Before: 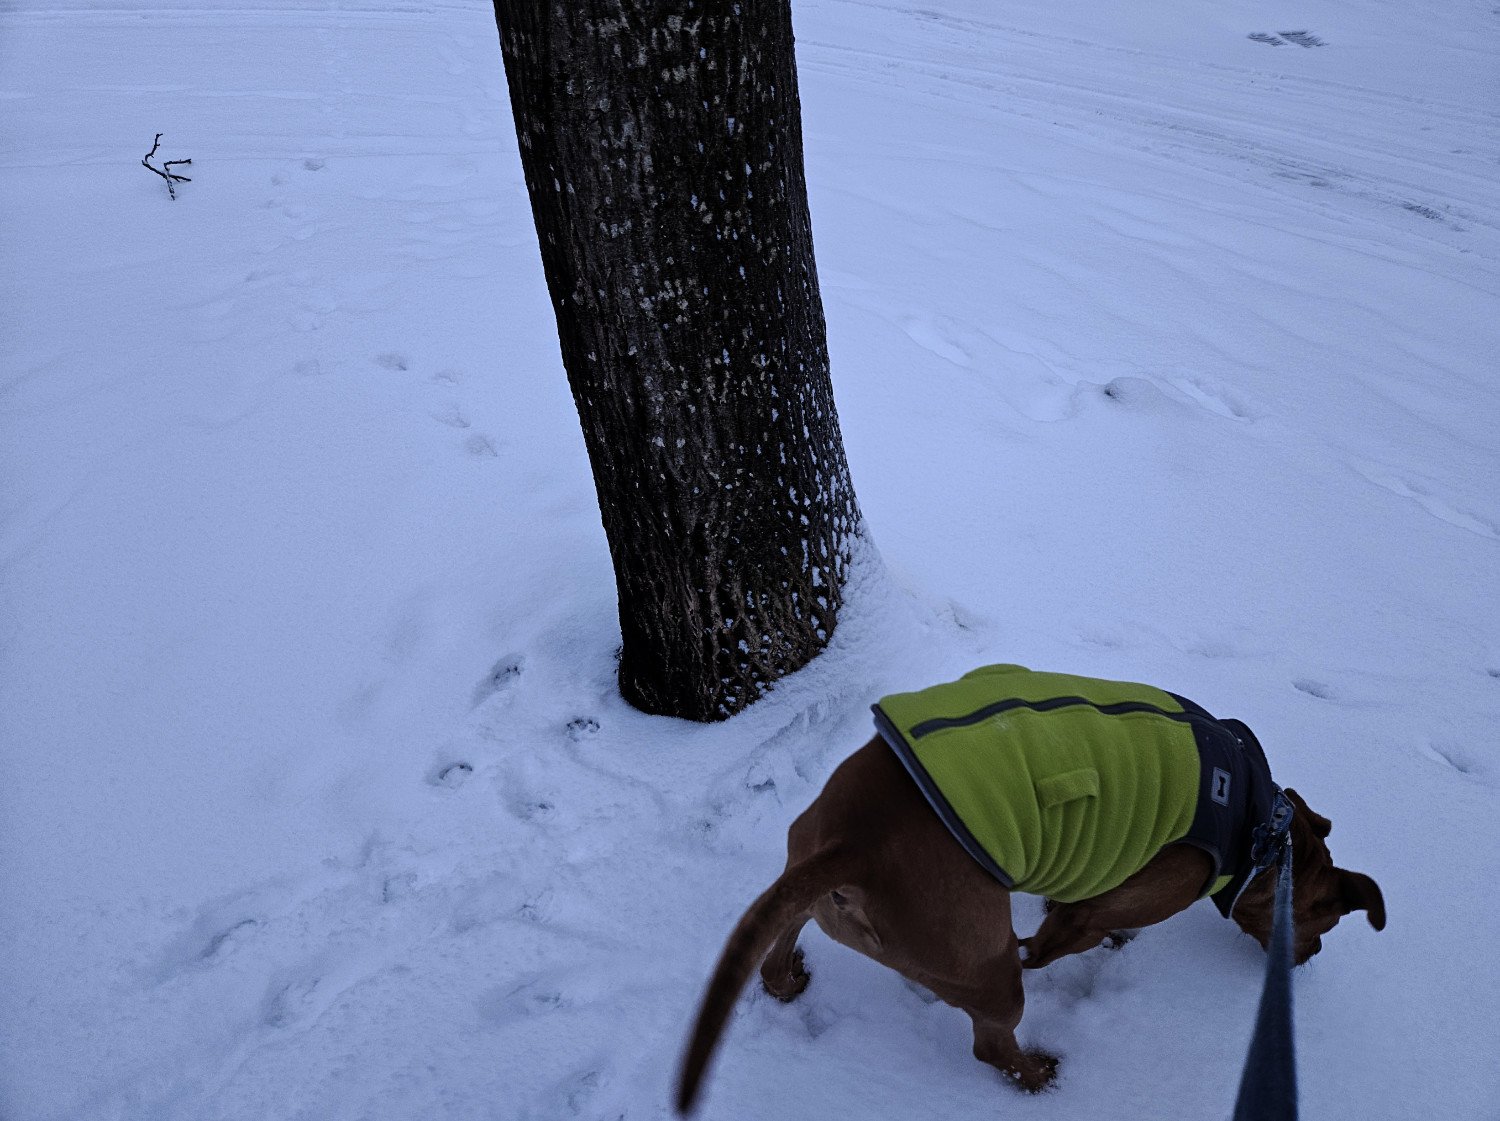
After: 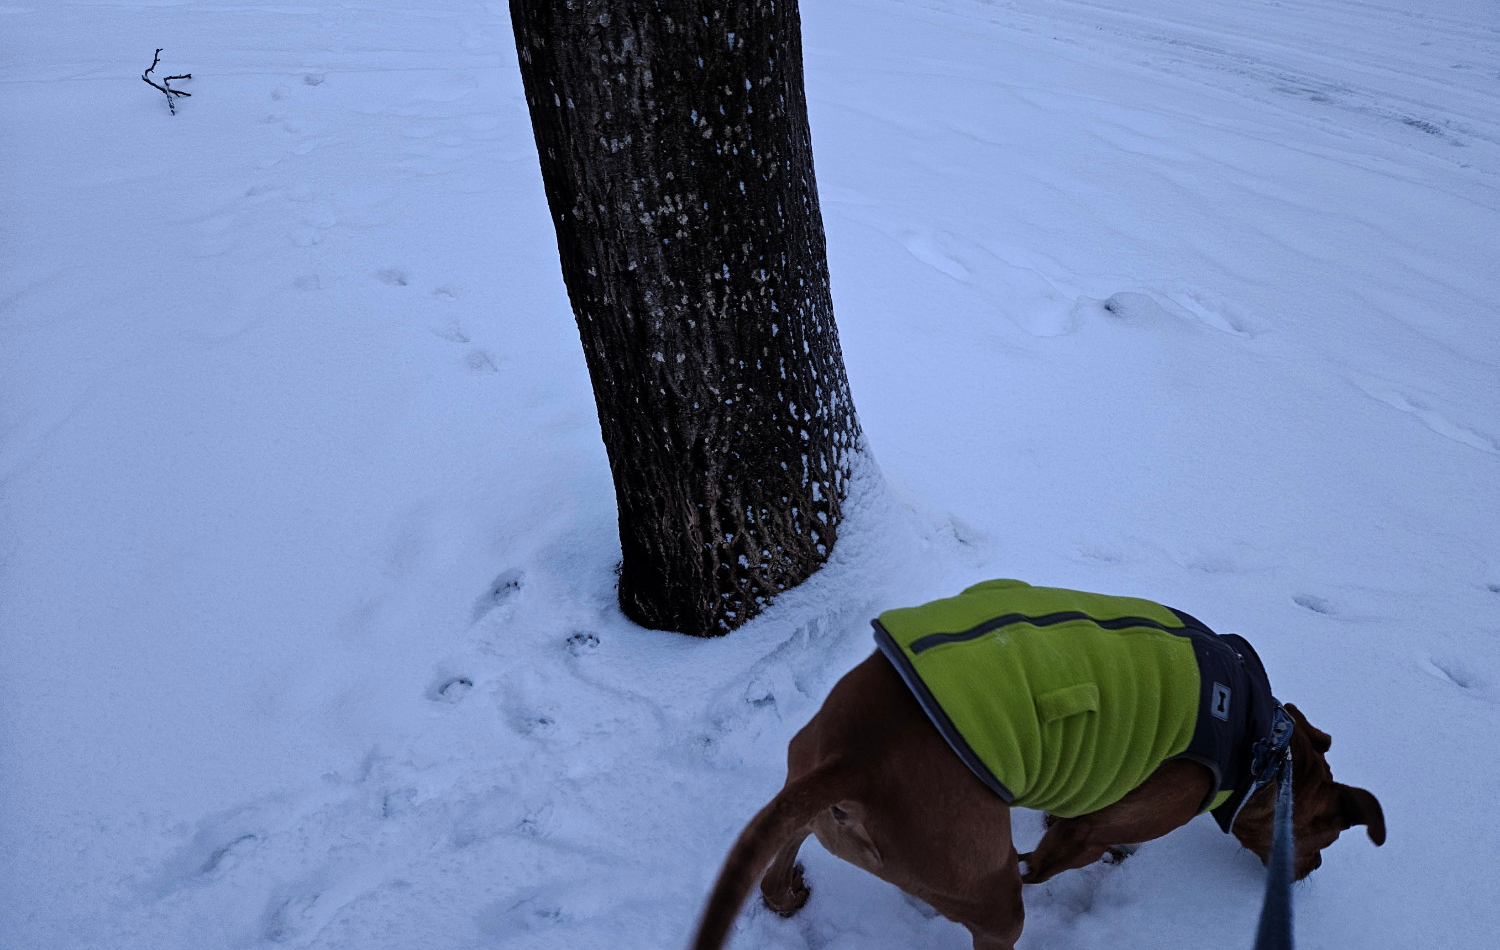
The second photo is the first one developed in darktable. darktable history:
crop: top 7.588%, bottom 7.653%
